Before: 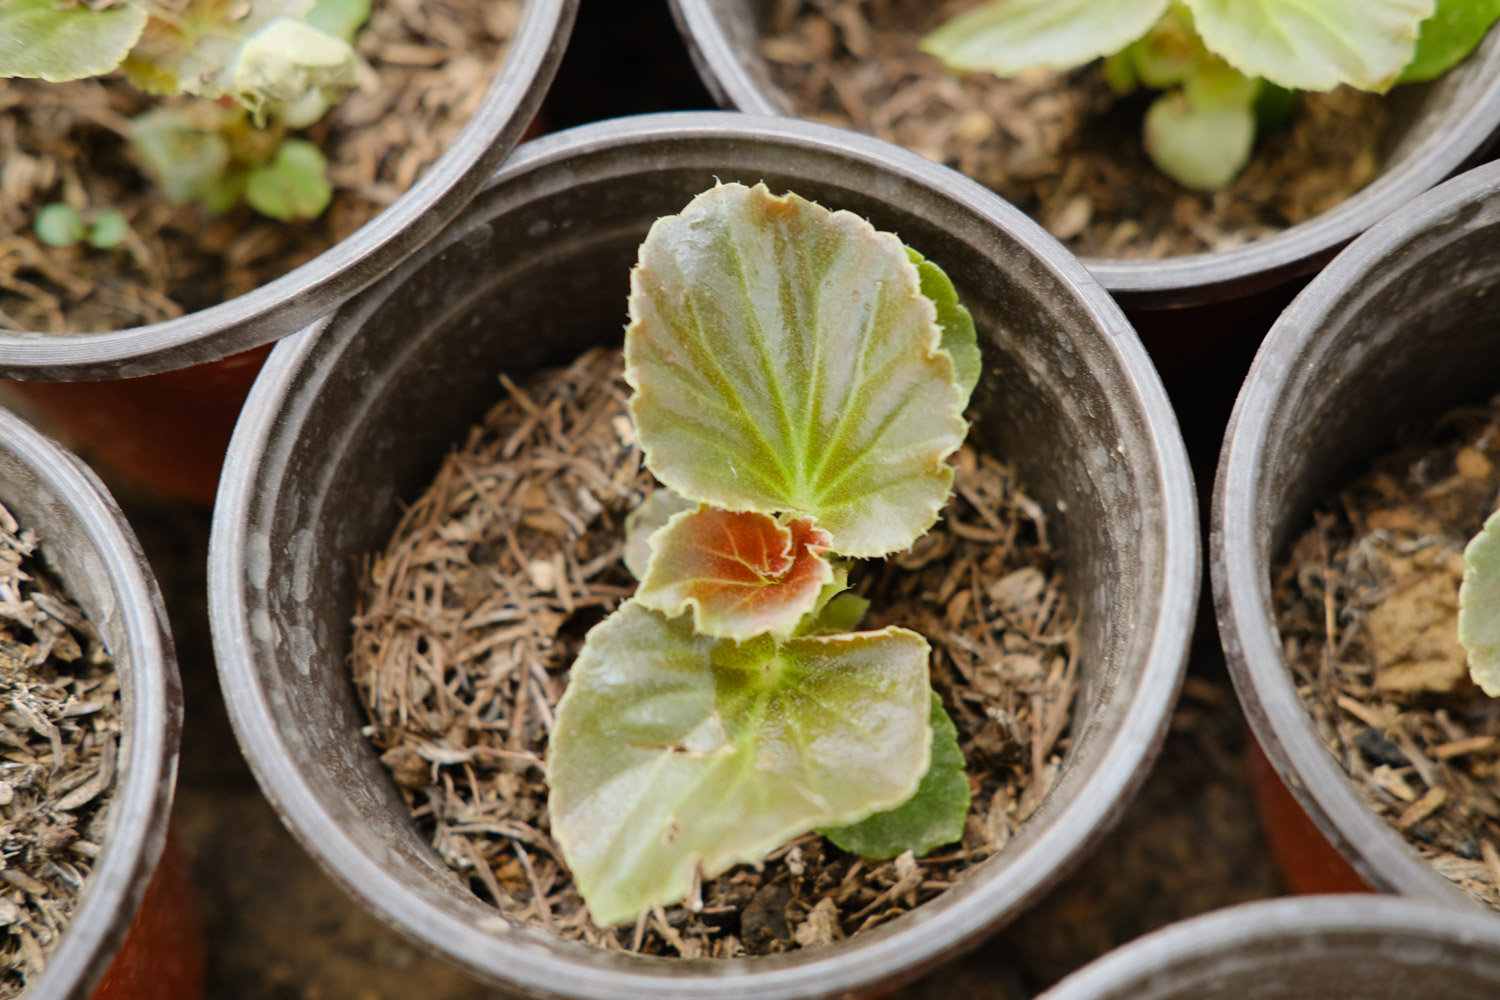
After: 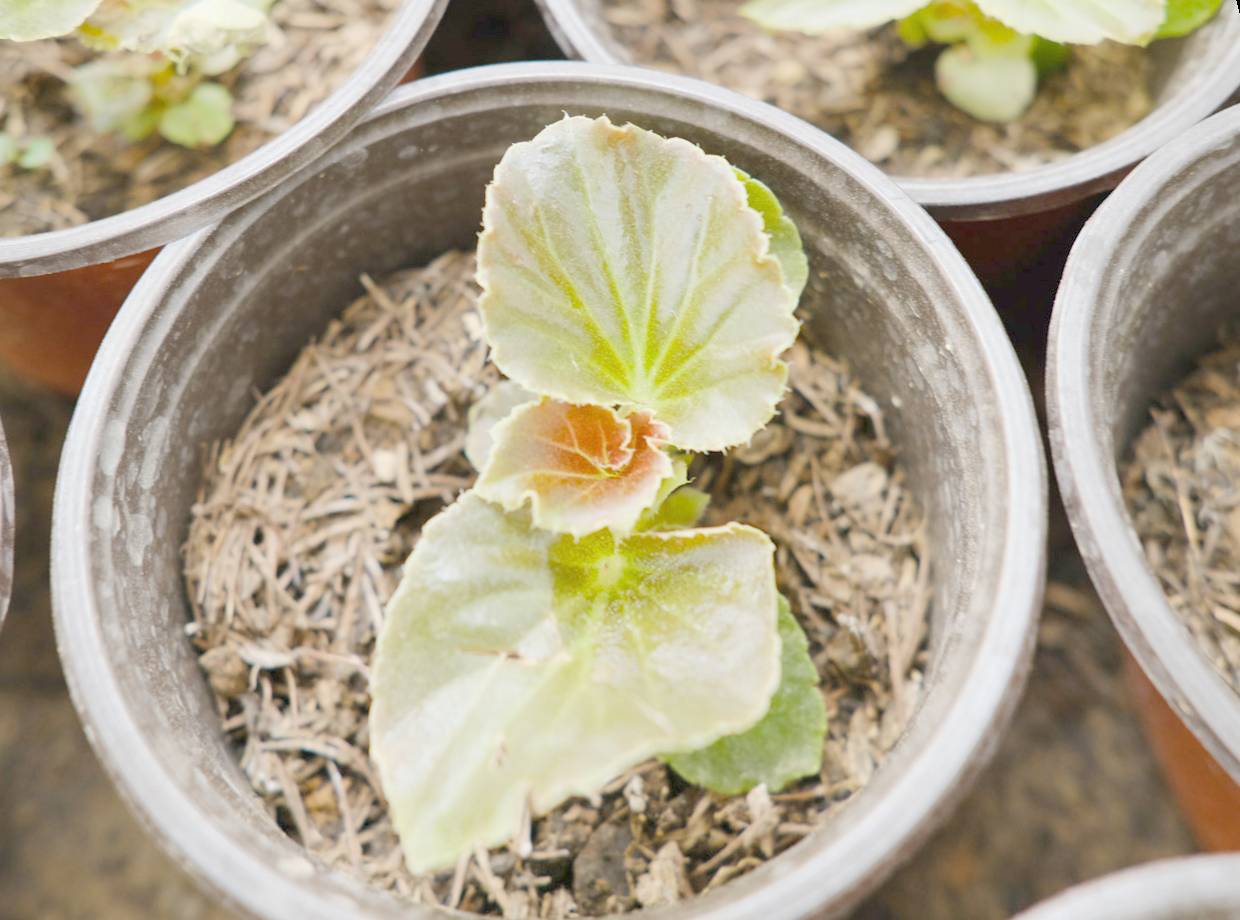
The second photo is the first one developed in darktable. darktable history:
rotate and perspective: rotation 0.72°, lens shift (vertical) -0.352, lens shift (horizontal) -0.051, crop left 0.152, crop right 0.859, crop top 0.019, crop bottom 0.964
crop: top 0.448%, right 0.264%, bottom 5.045%
